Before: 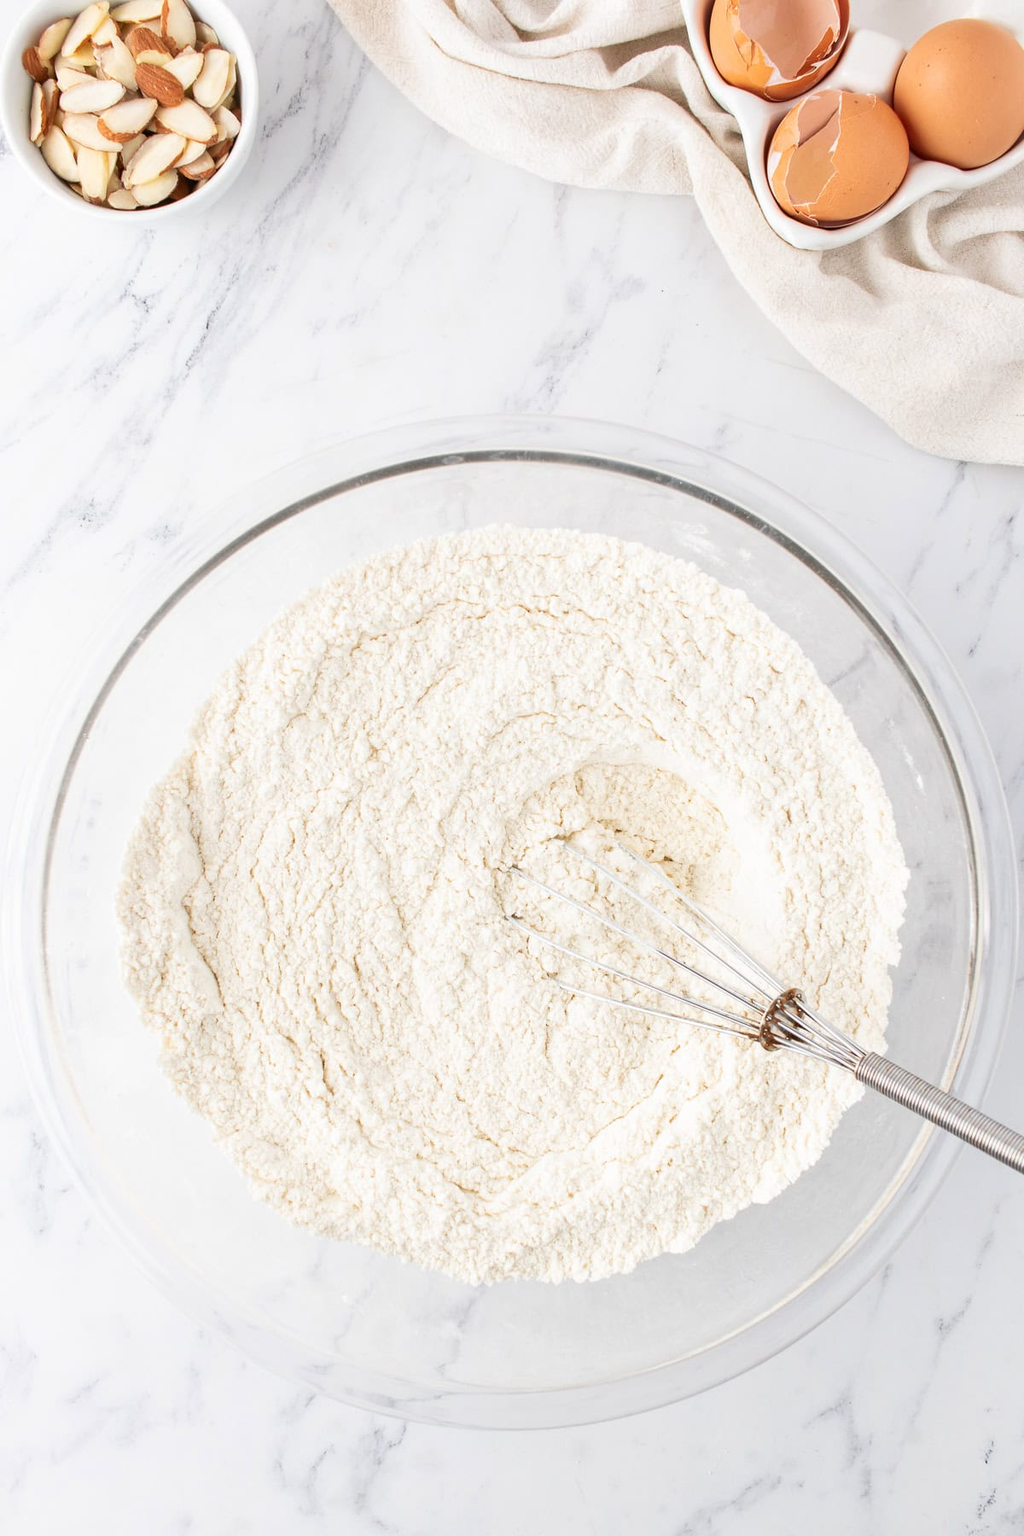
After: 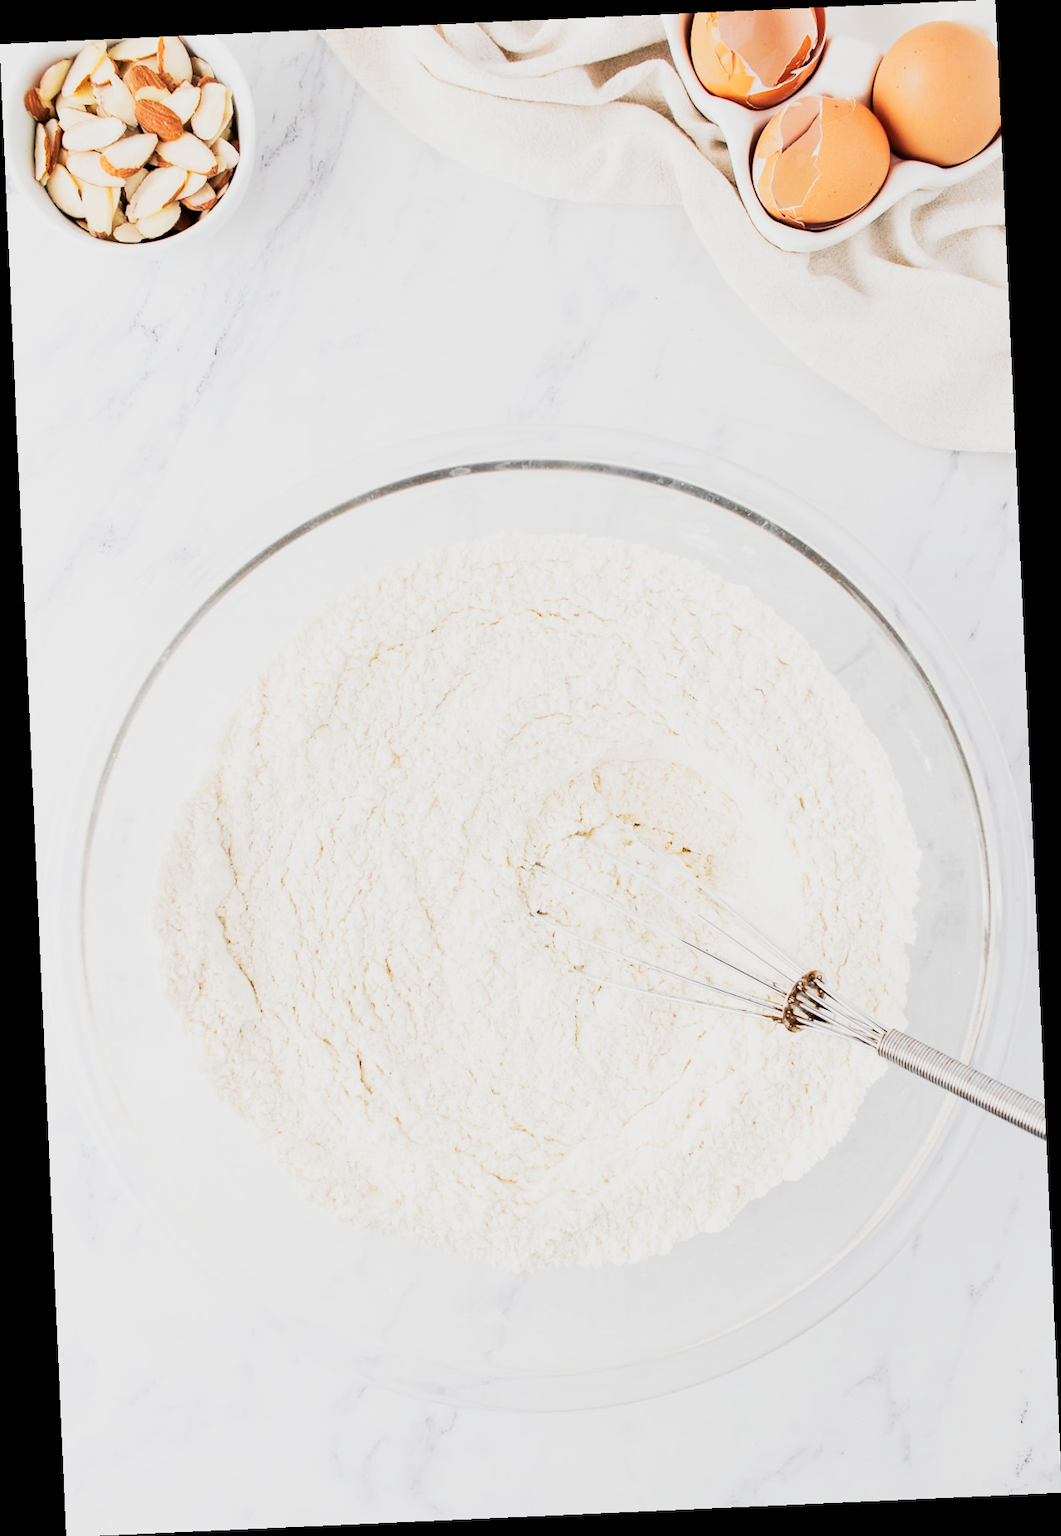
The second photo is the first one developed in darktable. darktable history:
tone curve: curves: ch0 [(0, 0) (0.003, 0.006) (0.011, 0.015) (0.025, 0.032) (0.044, 0.054) (0.069, 0.079) (0.1, 0.111) (0.136, 0.146) (0.177, 0.186) (0.224, 0.229) (0.277, 0.286) (0.335, 0.348) (0.399, 0.426) (0.468, 0.514) (0.543, 0.609) (0.623, 0.706) (0.709, 0.789) (0.801, 0.862) (0.898, 0.926) (1, 1)], preserve colors none
filmic rgb: black relative exposure -5 EV, hardness 2.88, contrast 1.3, highlights saturation mix -30%
rotate and perspective: rotation -2.56°, automatic cropping off
